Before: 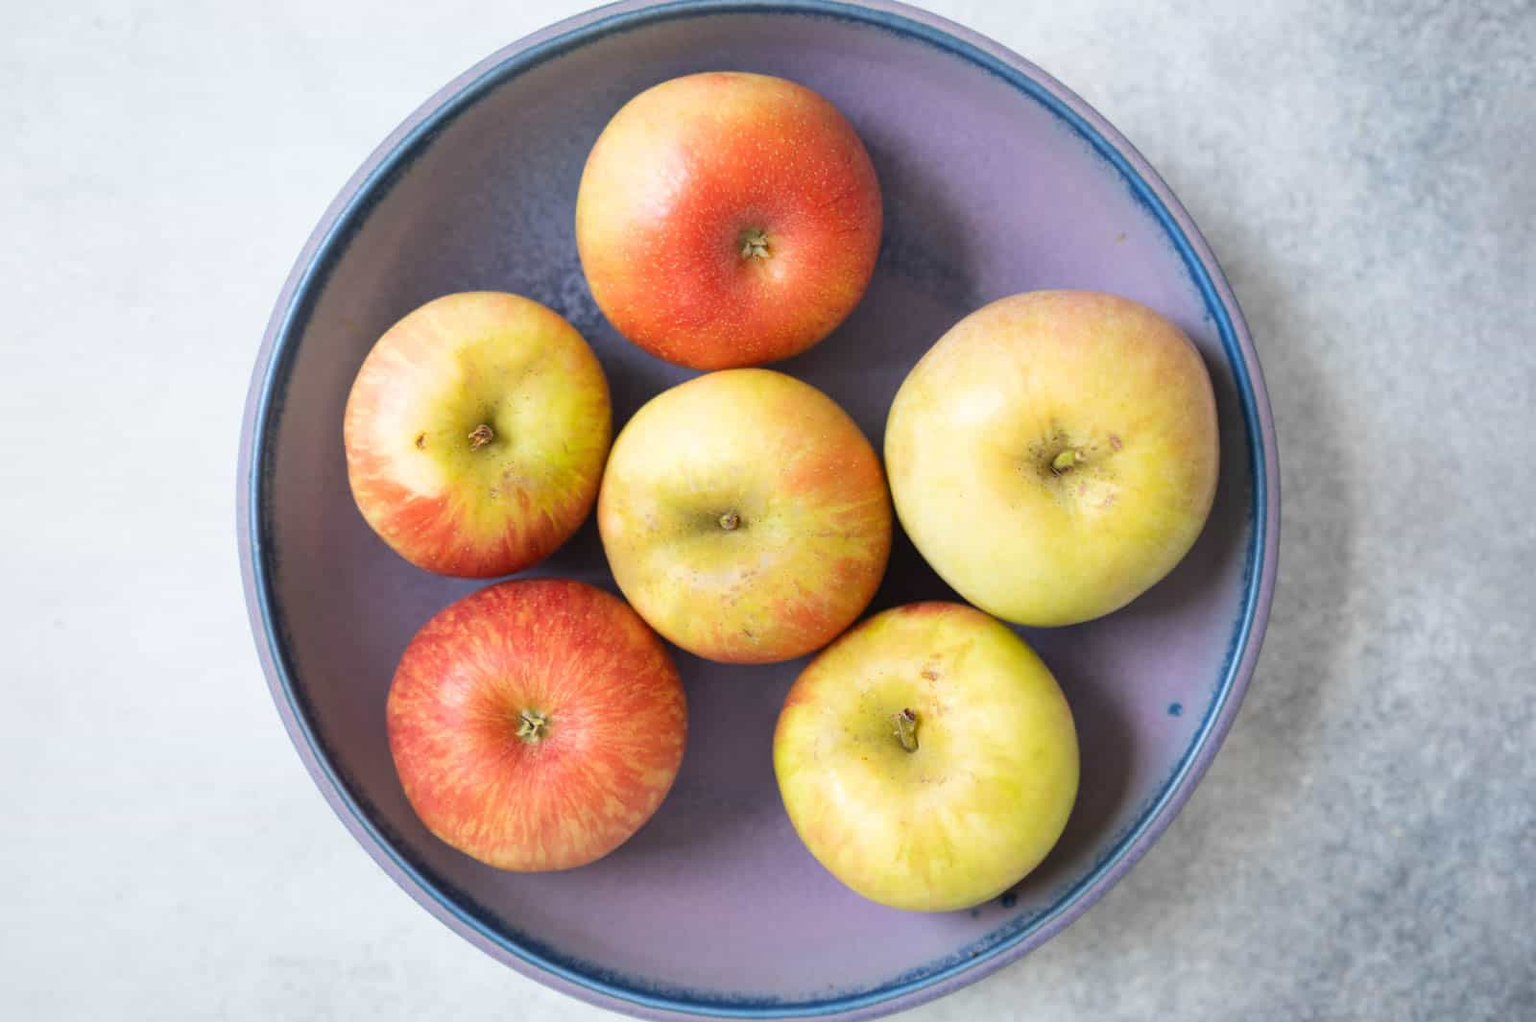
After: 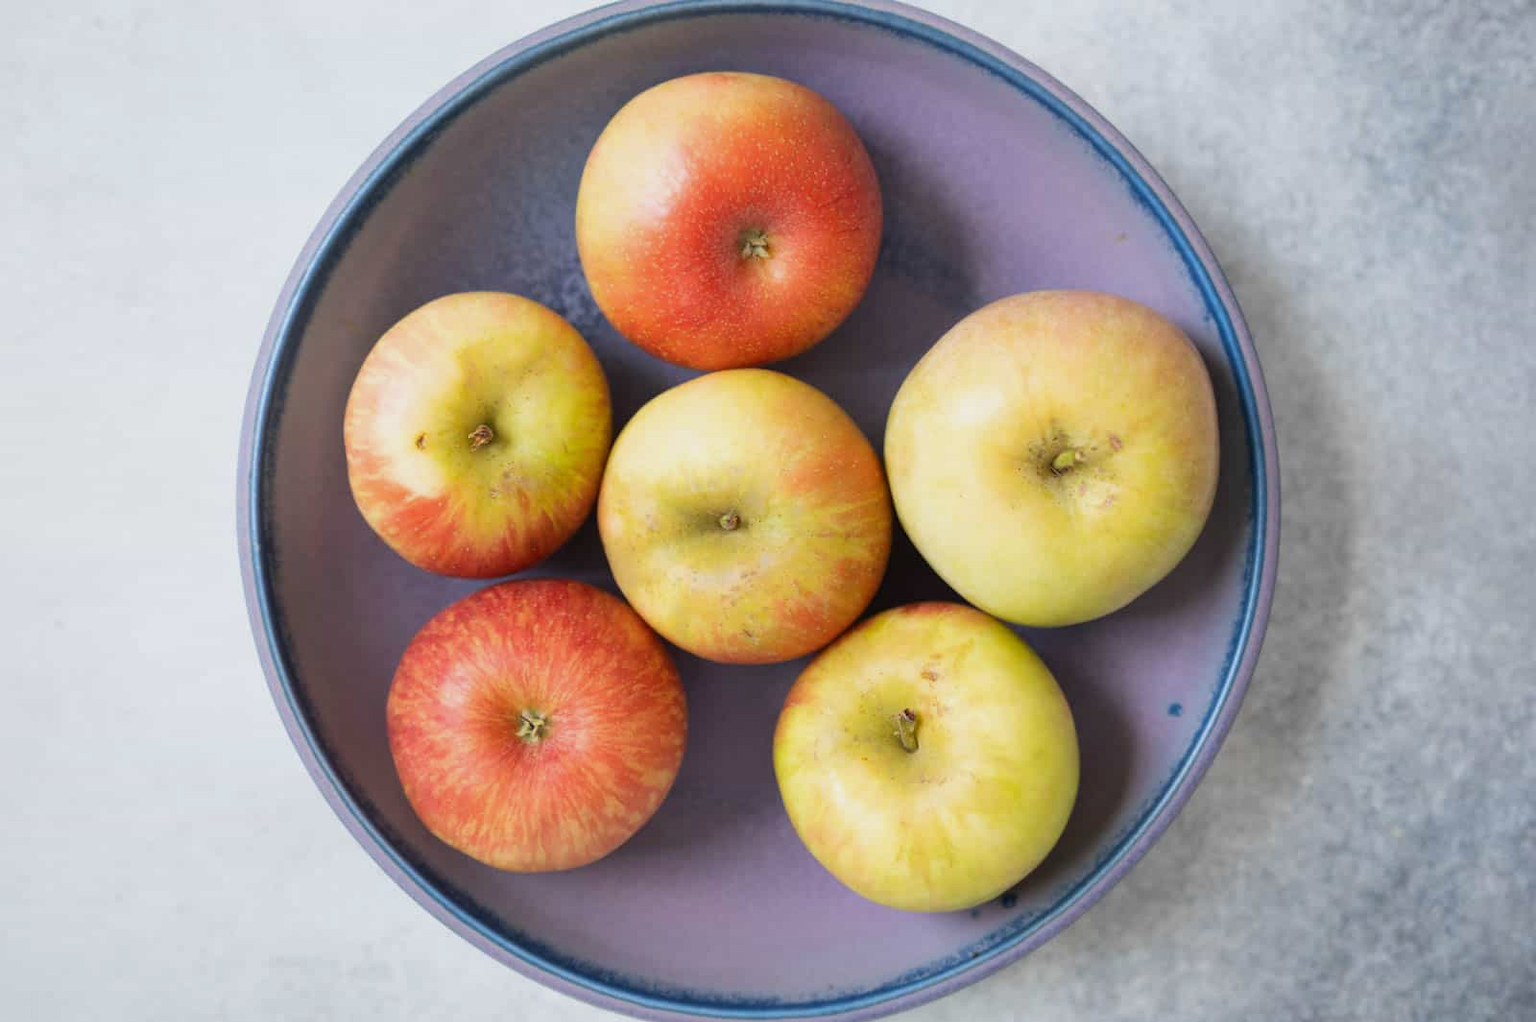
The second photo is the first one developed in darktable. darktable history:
exposure: exposure -0.213 EV, compensate exposure bias true, compensate highlight preservation false
